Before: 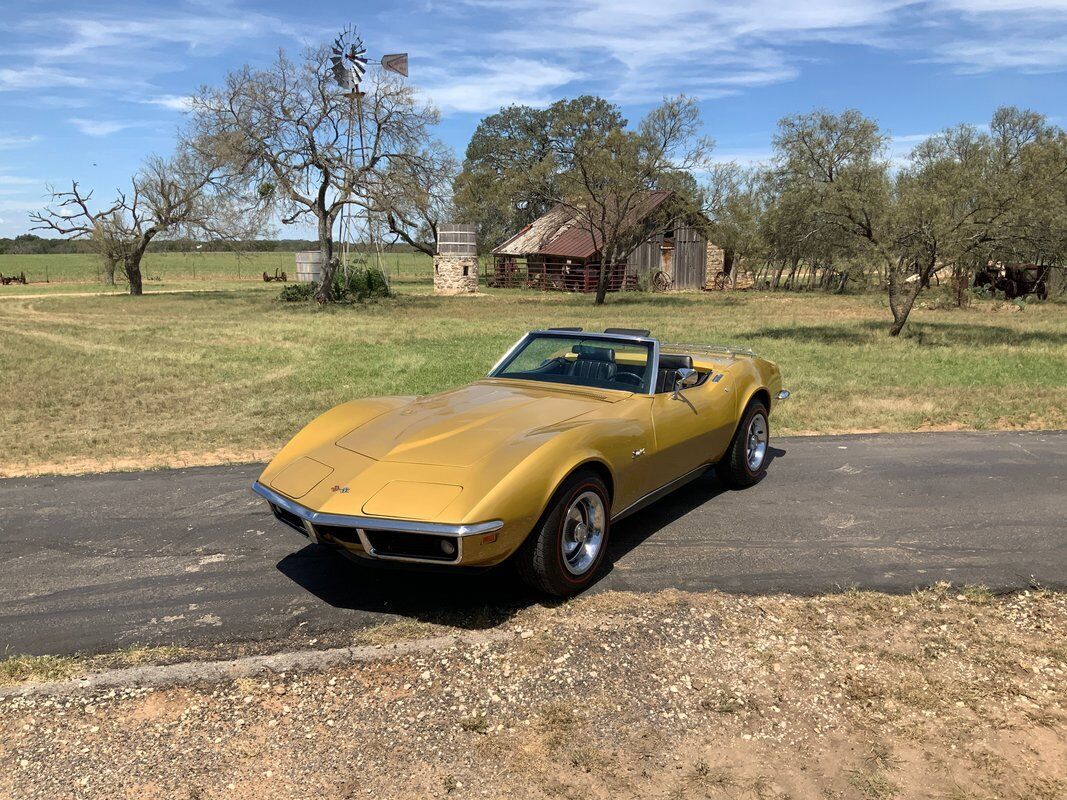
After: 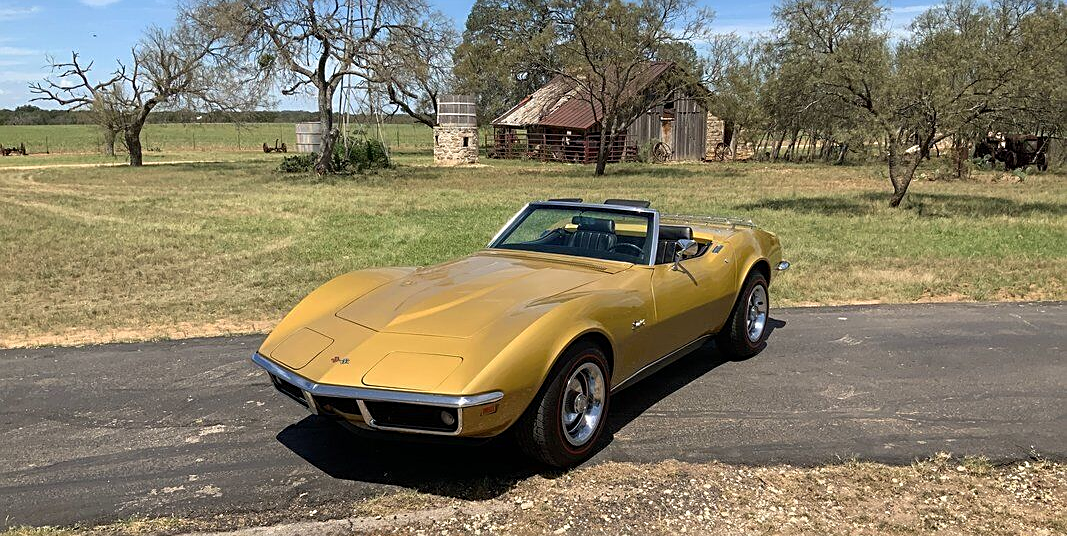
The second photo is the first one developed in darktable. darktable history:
crop: top 16.236%, bottom 16.711%
base curve: preserve colors none
sharpen: on, module defaults
